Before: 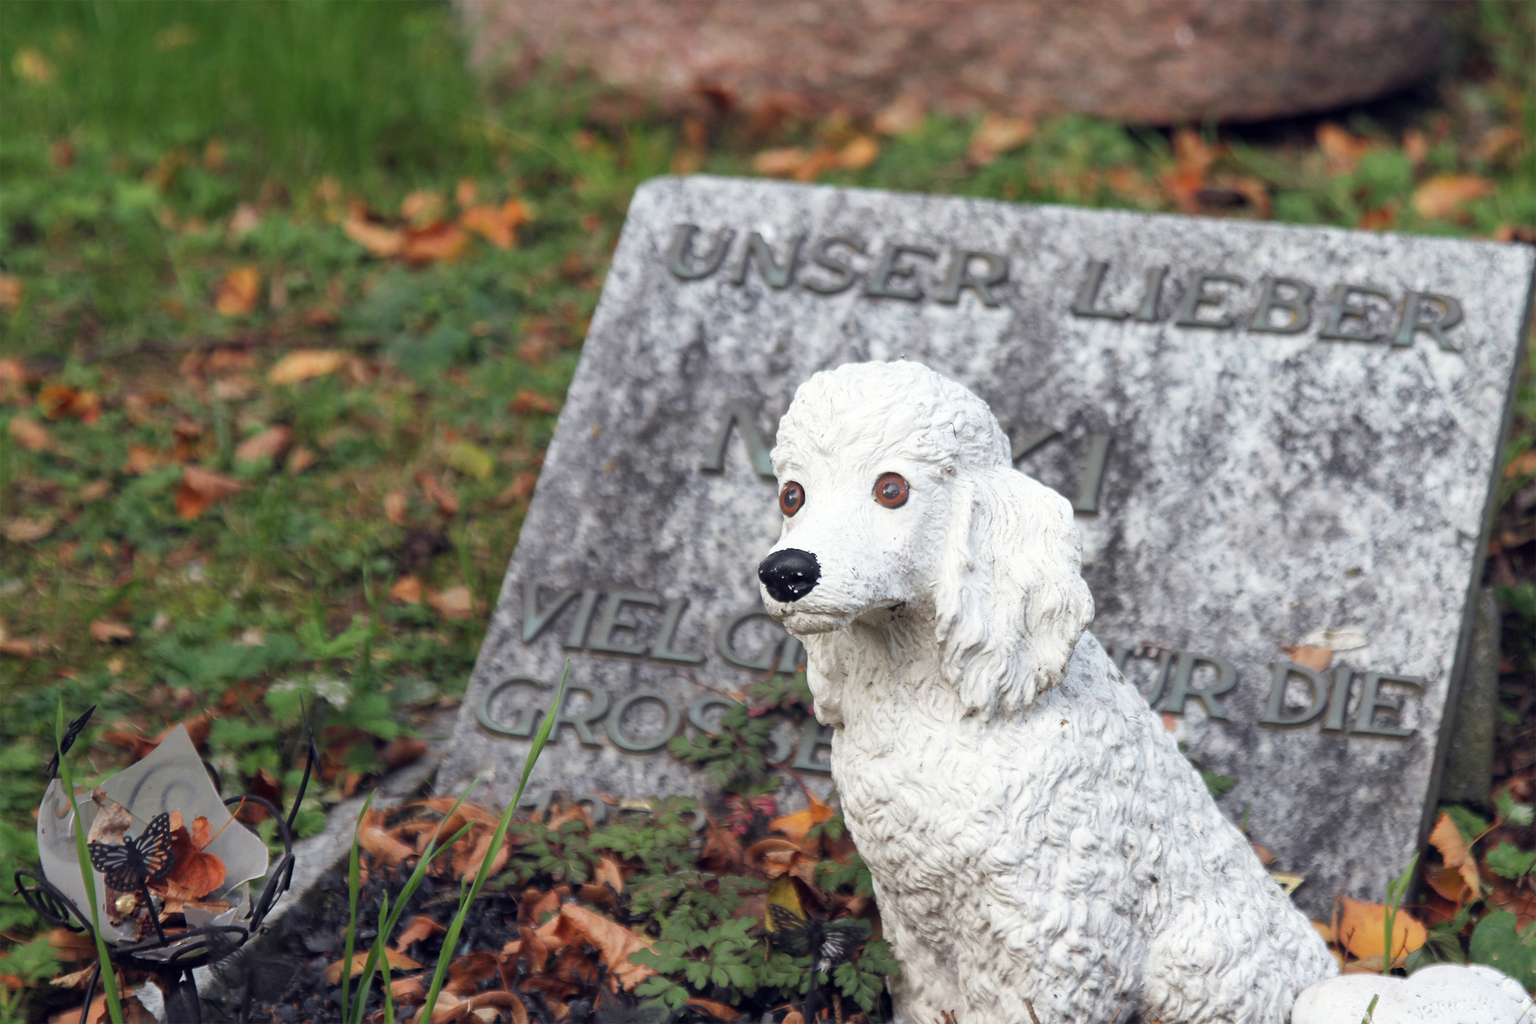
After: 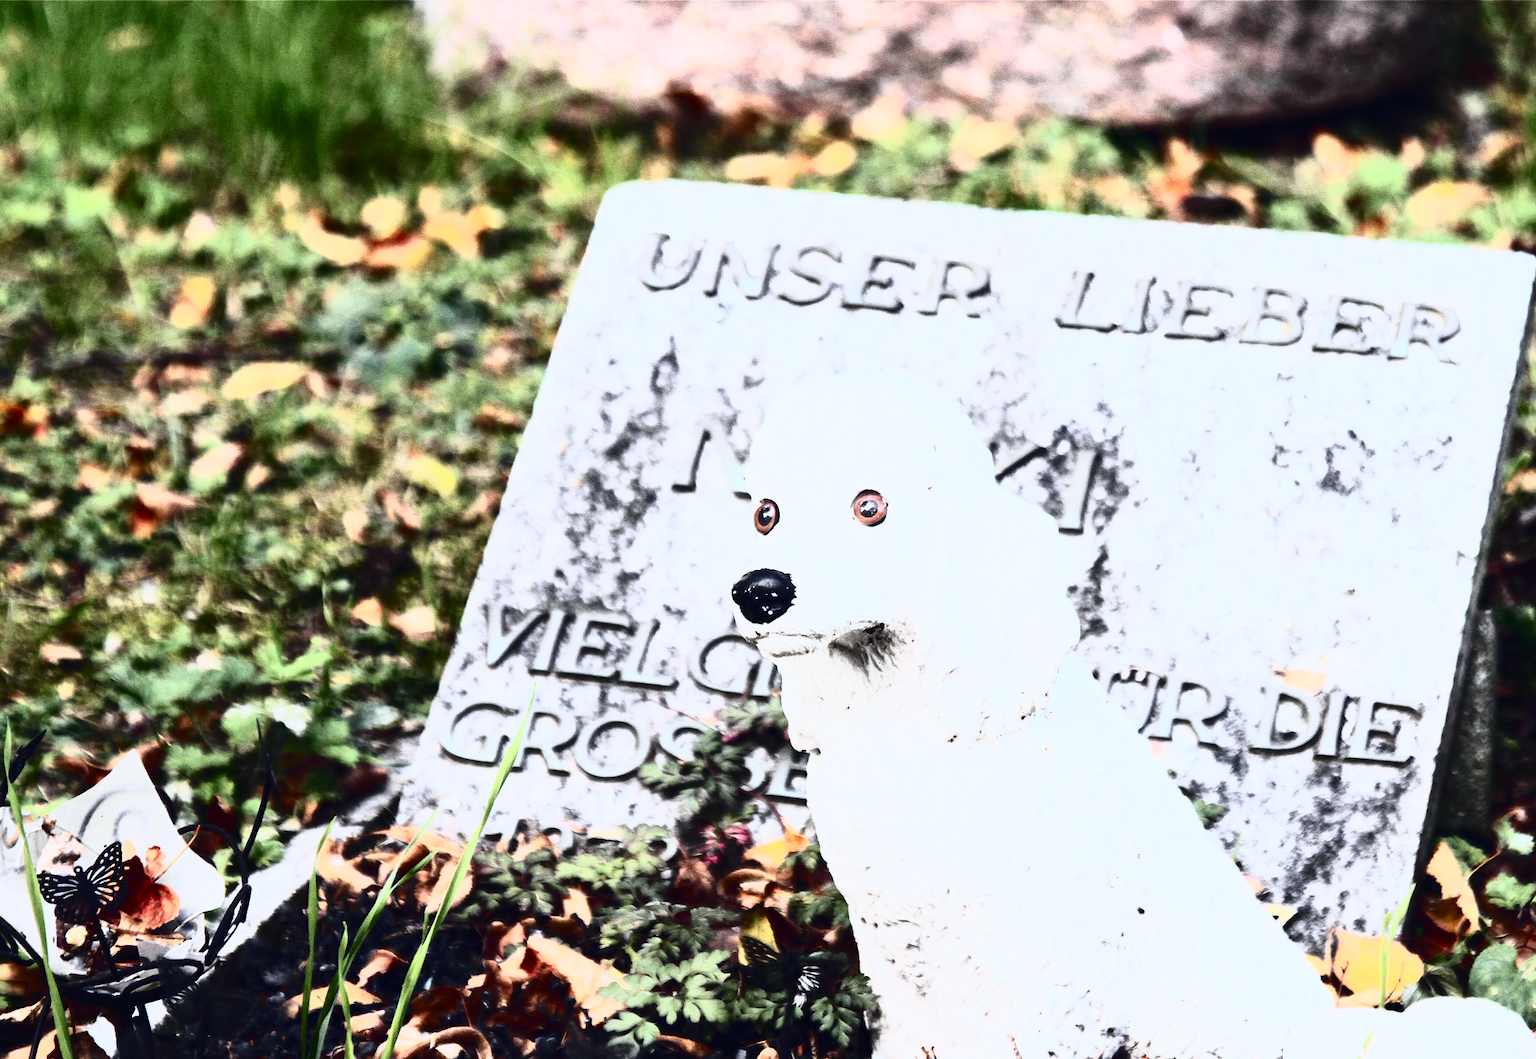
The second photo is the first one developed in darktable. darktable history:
color calibration: illuminant as shot in camera, x 0.366, y 0.378, temperature 4426.55 K
color correction: highlights b* -0.028
crop and rotate: left 3.401%
tone curve: curves: ch0 [(0, 0.013) (0.129, 0.1) (0.327, 0.382) (0.489, 0.573) (0.66, 0.748) (0.858, 0.926) (1, 0.977)]; ch1 [(0, 0) (0.353, 0.344) (0.45, 0.46) (0.498, 0.498) (0.521, 0.512) (0.563, 0.559) (0.592, 0.585) (0.647, 0.68) (1, 1)]; ch2 [(0, 0) (0.333, 0.346) (0.375, 0.375) (0.427, 0.44) (0.476, 0.492) (0.511, 0.508) (0.528, 0.533) (0.579, 0.61) (0.612, 0.644) (0.66, 0.715) (1, 1)], color space Lab, independent channels, preserve colors none
contrast brightness saturation: contrast 0.946, brightness 0.205
exposure: black level correction 0, exposure 0.5 EV, compensate highlight preservation false
